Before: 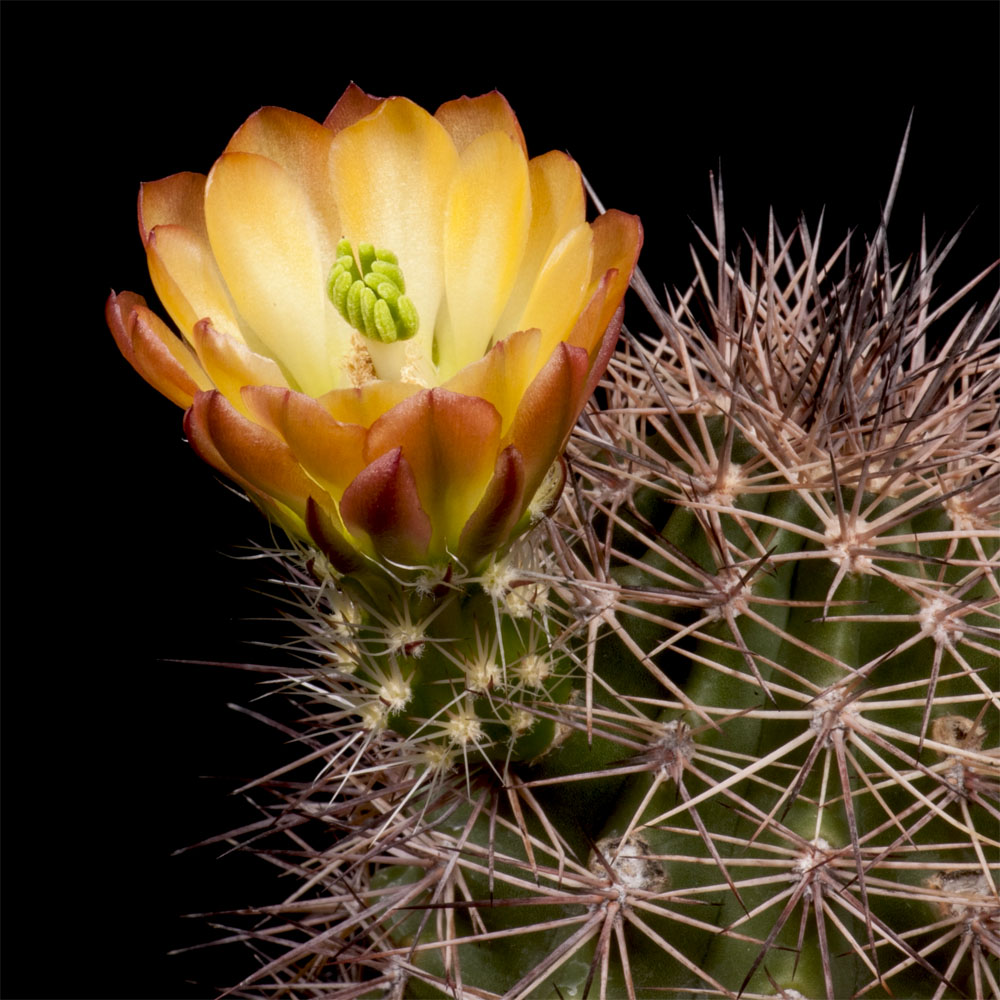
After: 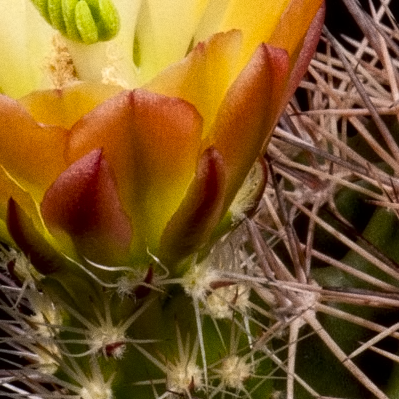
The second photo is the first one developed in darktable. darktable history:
crop: left 30%, top 30%, right 30%, bottom 30%
contrast equalizer: y [[0.5 ×6], [0.5 ×6], [0.5 ×6], [0 ×6], [0, 0.039, 0.251, 0.29, 0.293, 0.292]]
contrast brightness saturation: contrast 0.04, saturation 0.16
tone equalizer: on, module defaults
grain: coarseness 0.09 ISO
